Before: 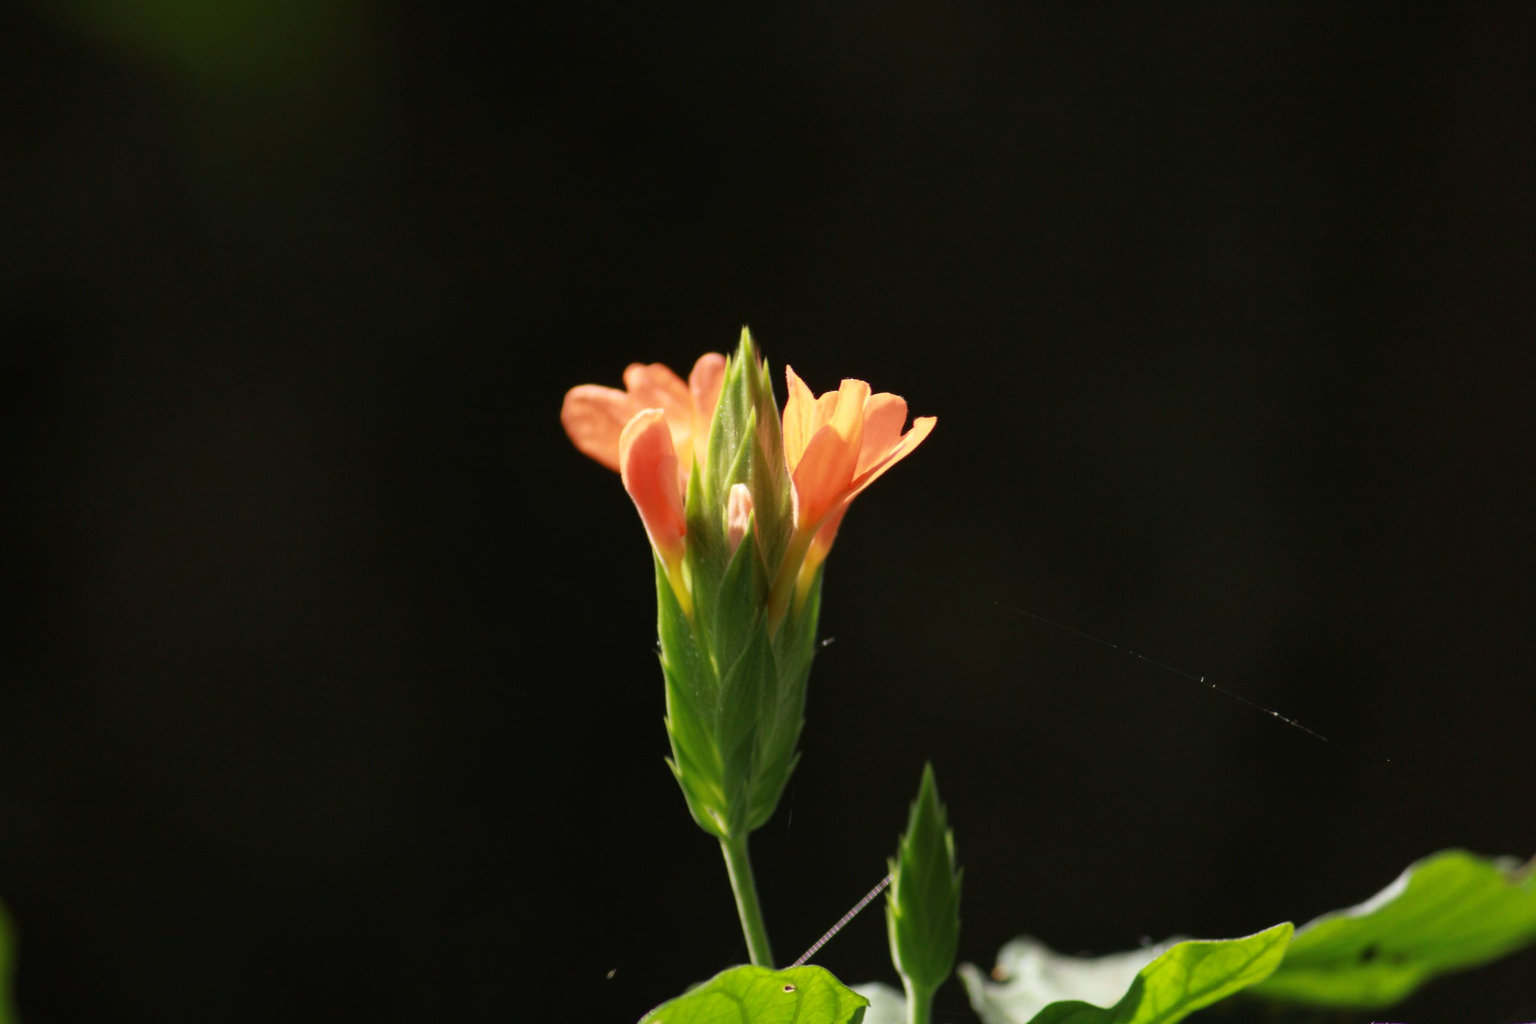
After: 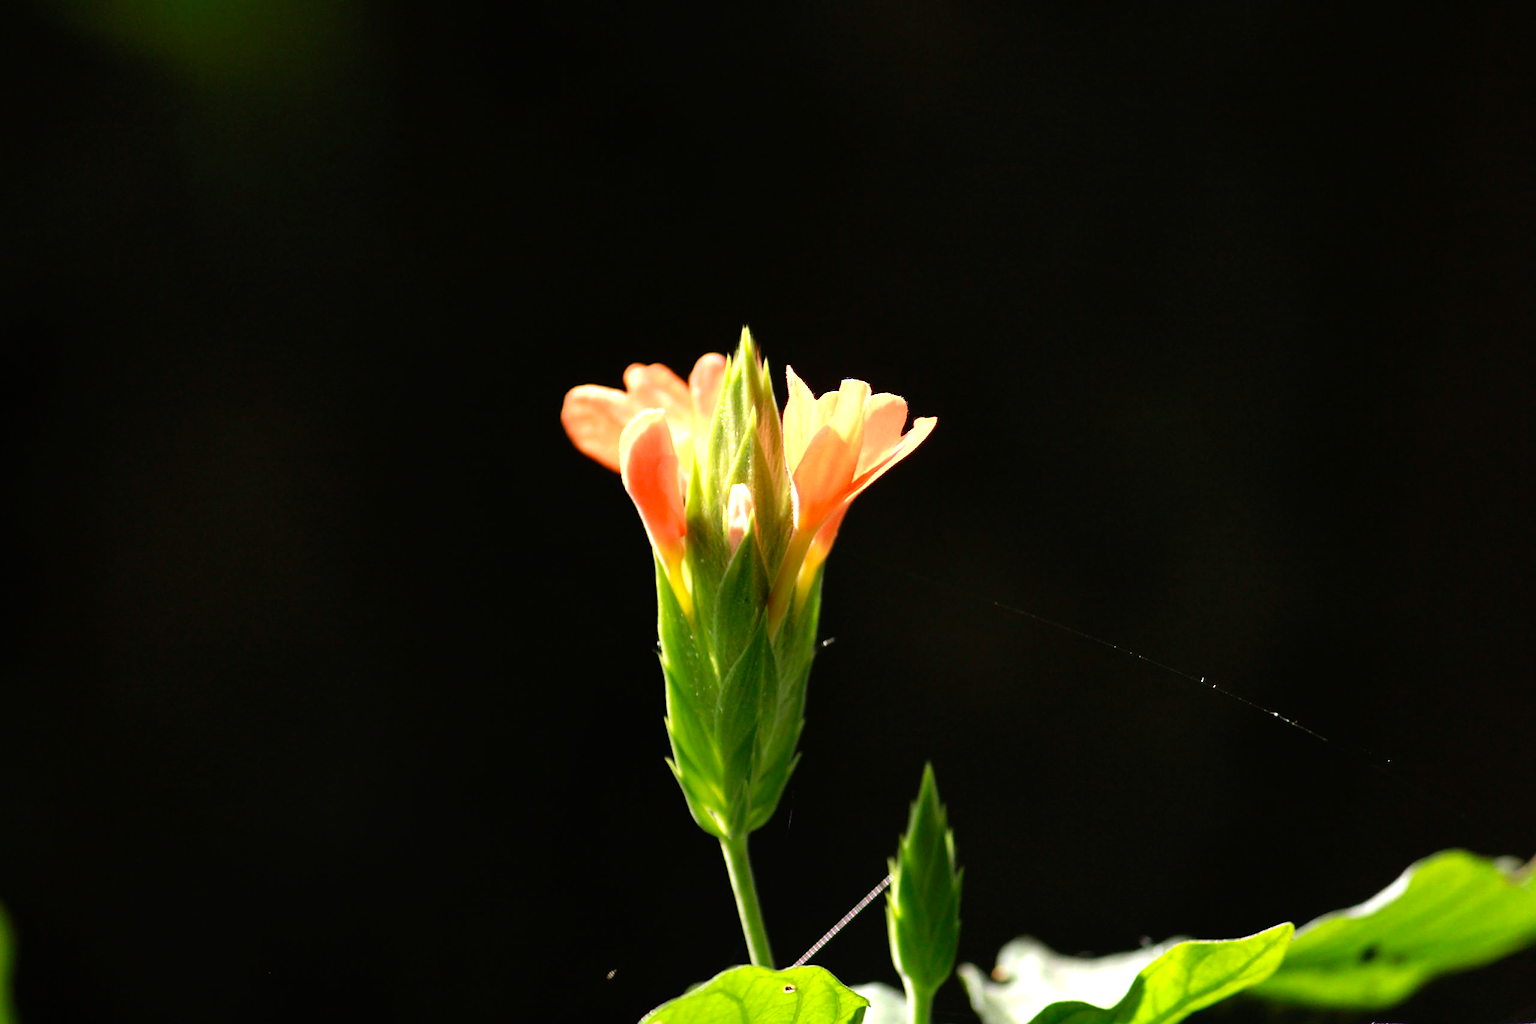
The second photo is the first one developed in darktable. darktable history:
exposure: black level correction 0.001, exposure 0.963 EV, compensate highlight preservation false
tone equalizer: smoothing diameter 2.03%, edges refinement/feathering 19.25, mask exposure compensation -1.57 EV, filter diffusion 5
sharpen: on, module defaults
tone curve: curves: ch0 [(0, 0) (0.003, 0.003) (0.011, 0.003) (0.025, 0.007) (0.044, 0.014) (0.069, 0.02) (0.1, 0.03) (0.136, 0.054) (0.177, 0.099) (0.224, 0.156) (0.277, 0.227) (0.335, 0.302) (0.399, 0.375) (0.468, 0.456) (0.543, 0.54) (0.623, 0.625) (0.709, 0.717) (0.801, 0.807) (0.898, 0.895) (1, 1)], preserve colors none
